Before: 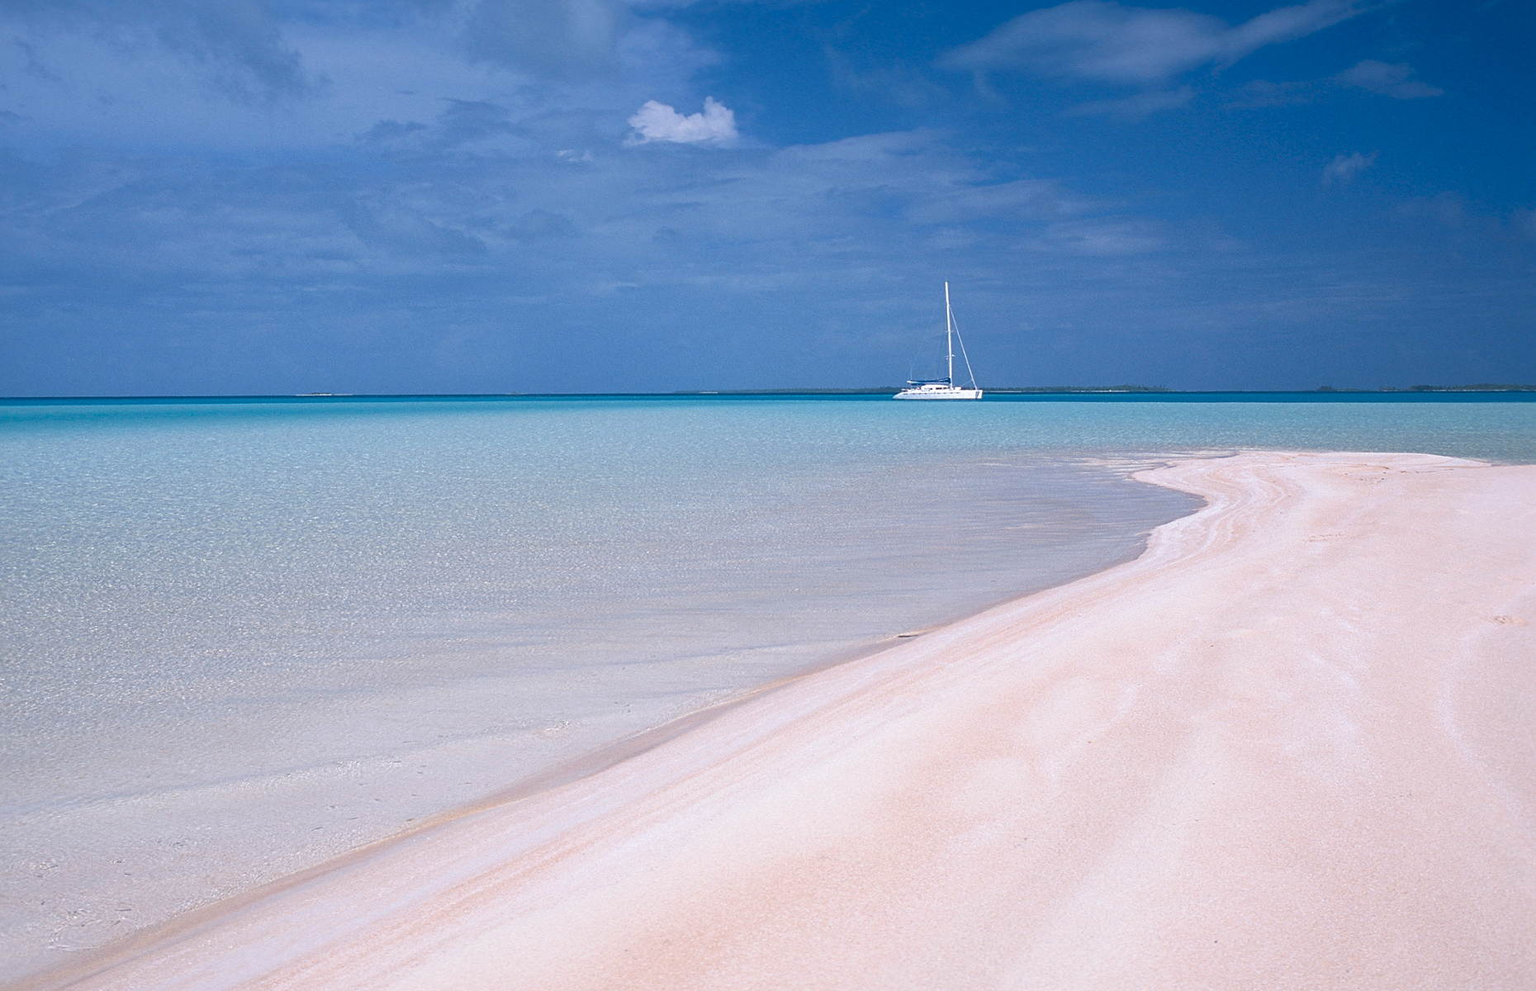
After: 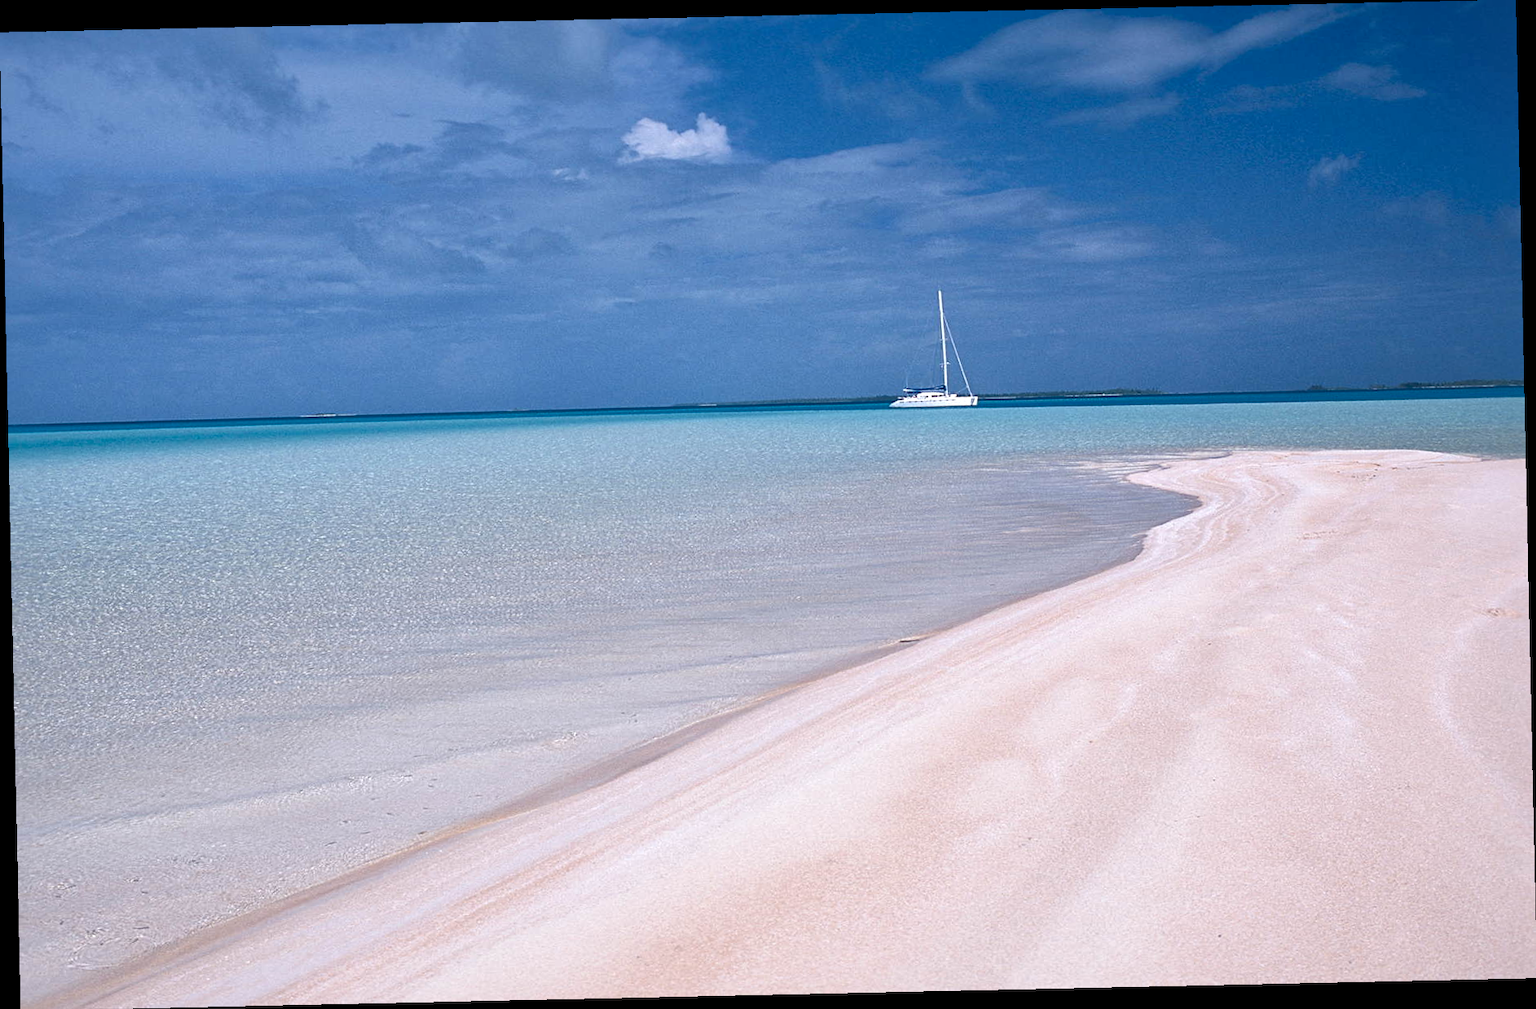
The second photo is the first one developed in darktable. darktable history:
rotate and perspective: rotation -1.24°, automatic cropping off
local contrast: mode bilateral grid, contrast 20, coarseness 50, detail 150%, midtone range 0.2
